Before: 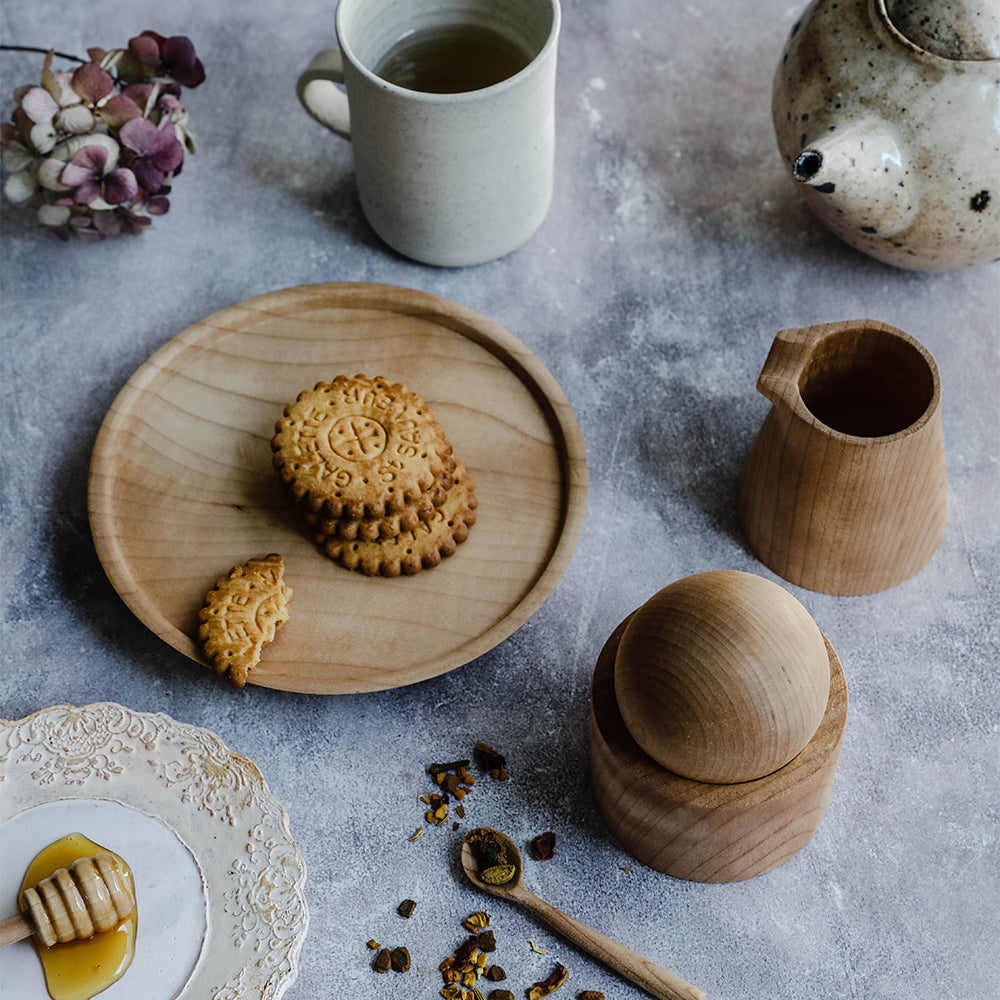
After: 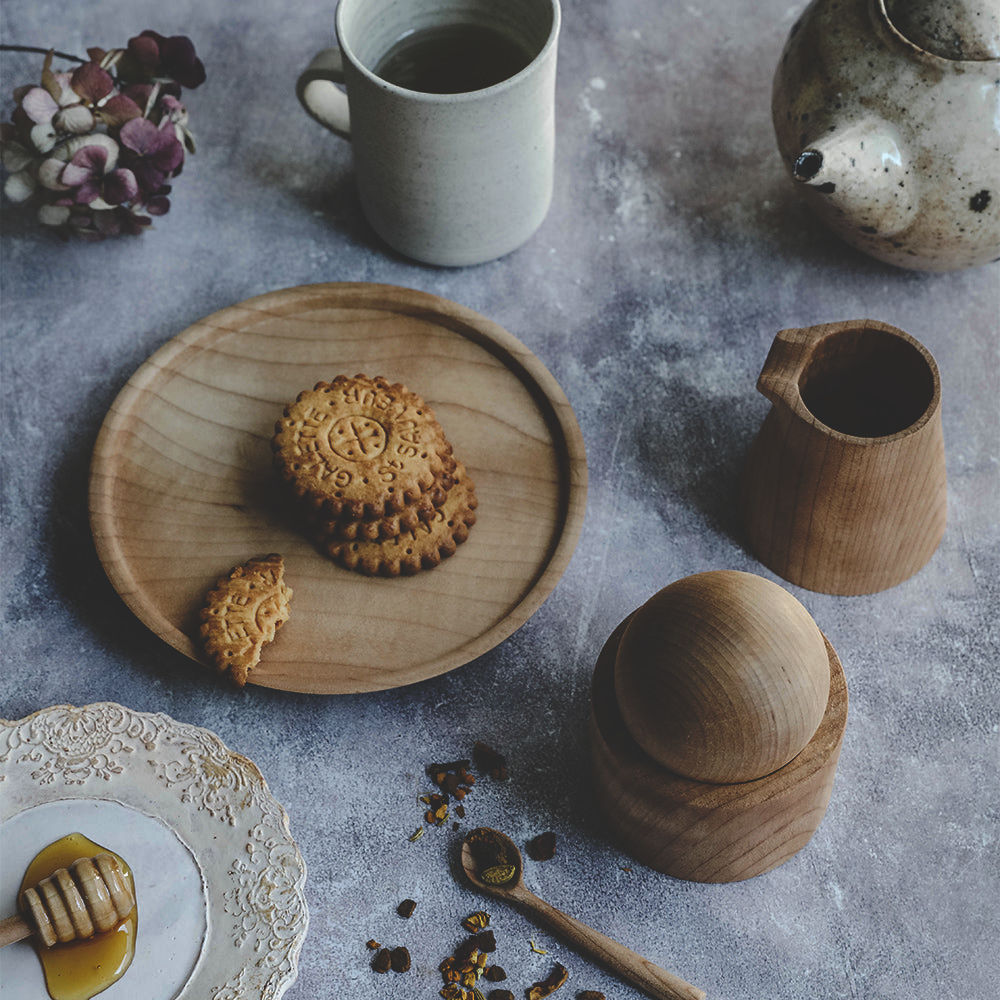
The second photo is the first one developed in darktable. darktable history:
contrast brightness saturation: contrast 0.14
shadows and highlights: shadows 43.71, white point adjustment -1.46, soften with gaussian
rgb curve: curves: ch0 [(0, 0.186) (0.314, 0.284) (0.775, 0.708) (1, 1)], compensate middle gray true, preserve colors none
